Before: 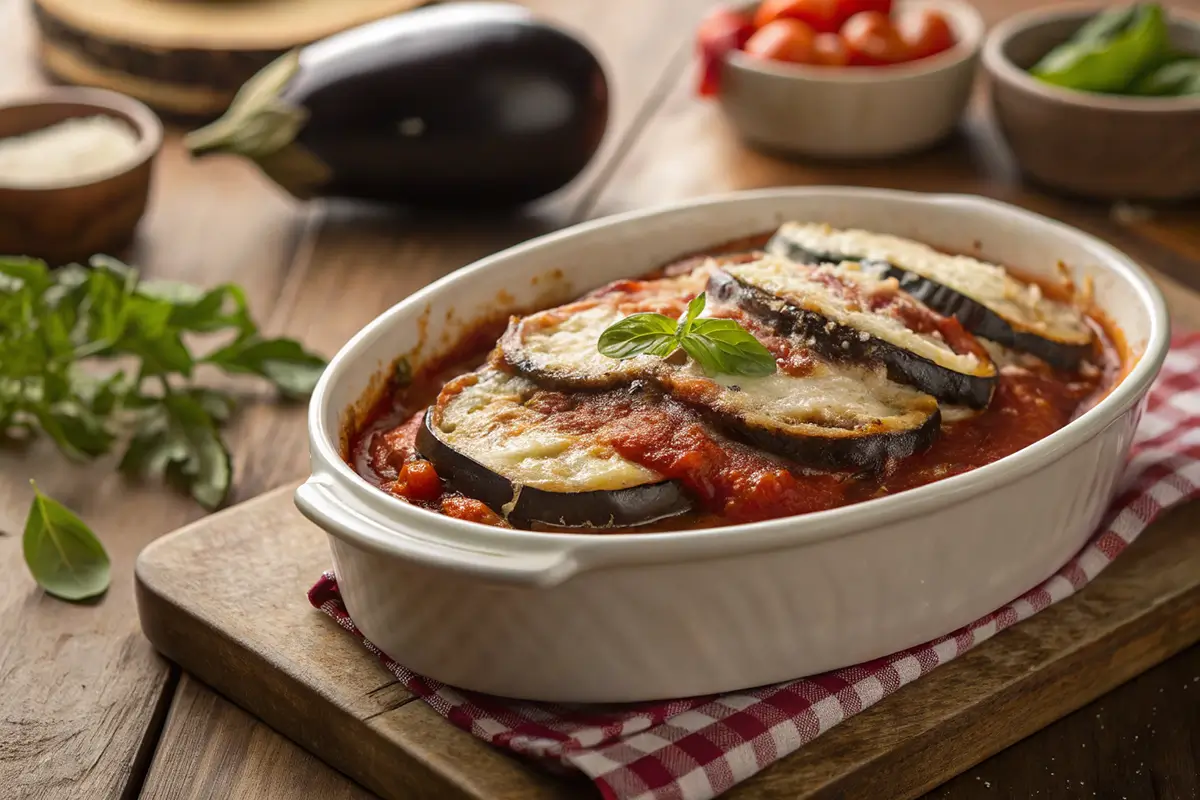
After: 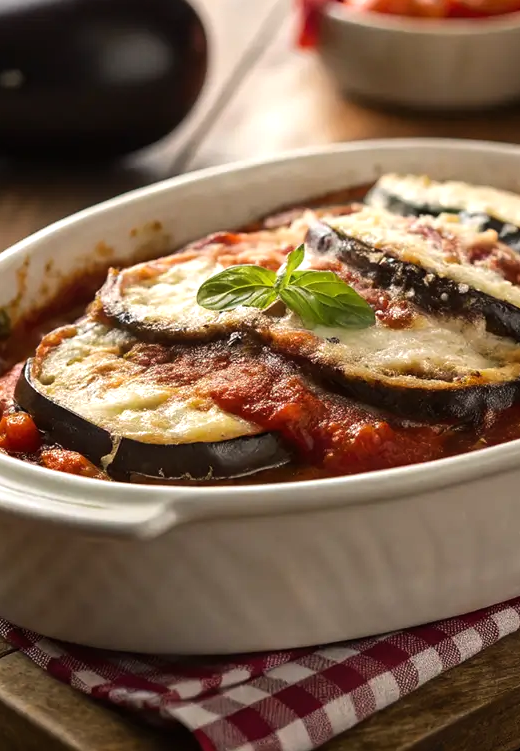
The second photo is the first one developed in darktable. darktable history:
tone equalizer: -8 EV -0.417 EV, -7 EV -0.389 EV, -6 EV -0.333 EV, -5 EV -0.222 EV, -3 EV 0.222 EV, -2 EV 0.333 EV, -1 EV 0.389 EV, +0 EV 0.417 EV, edges refinement/feathering 500, mask exposure compensation -1.57 EV, preserve details no
crop: left 33.452%, top 6.025%, right 23.155%
